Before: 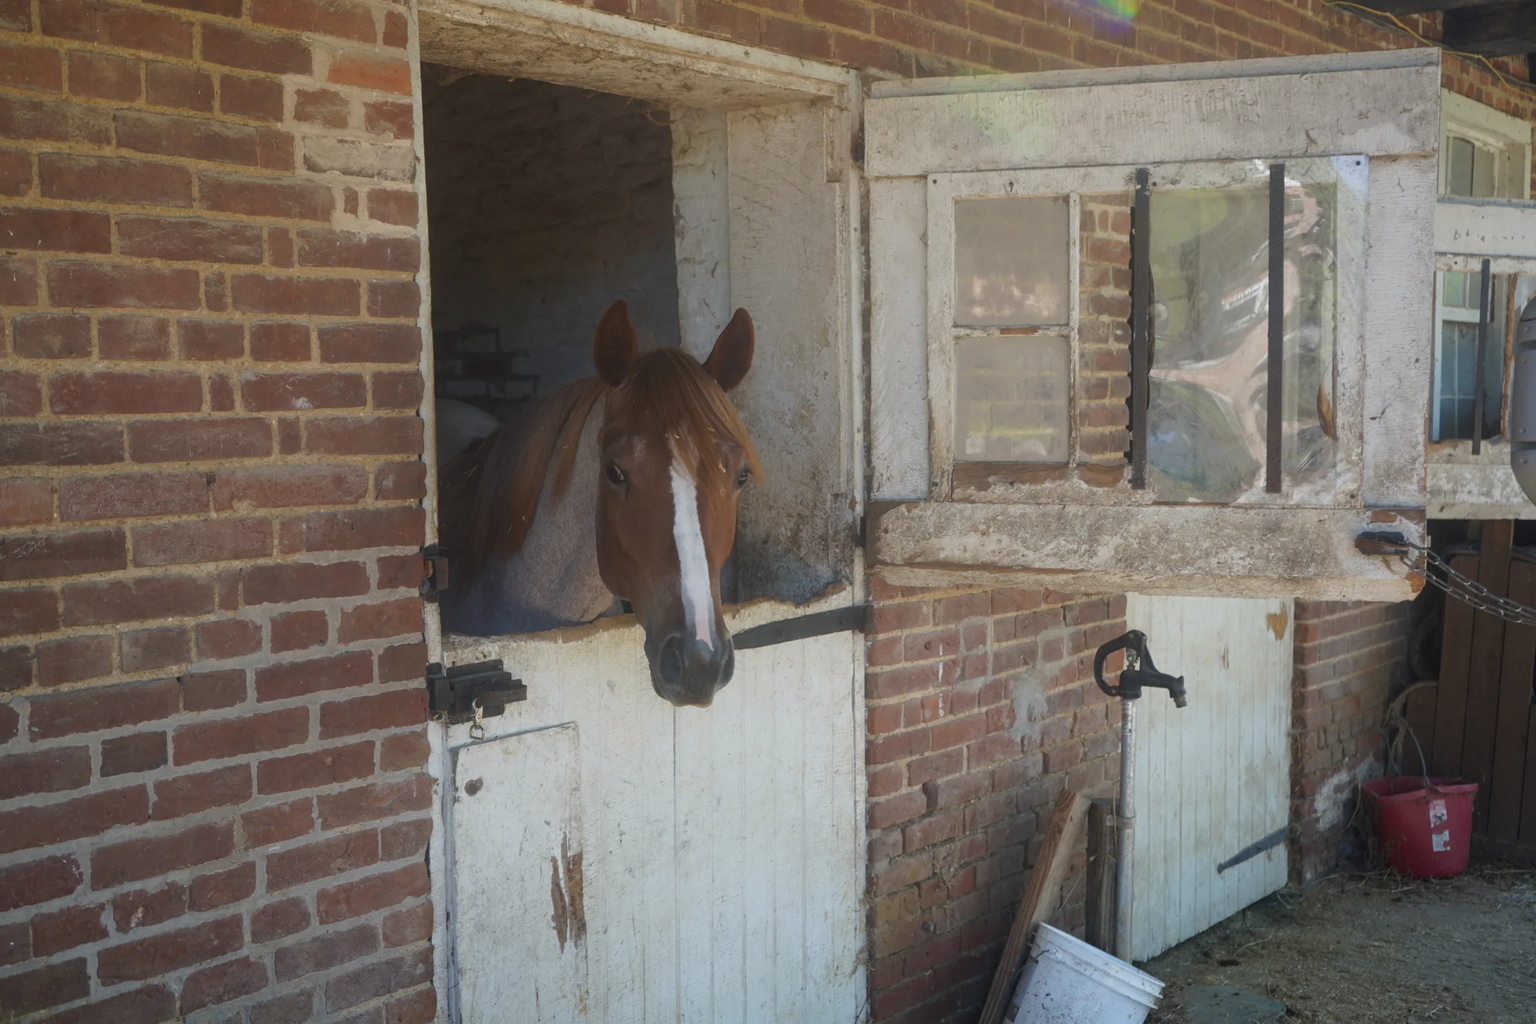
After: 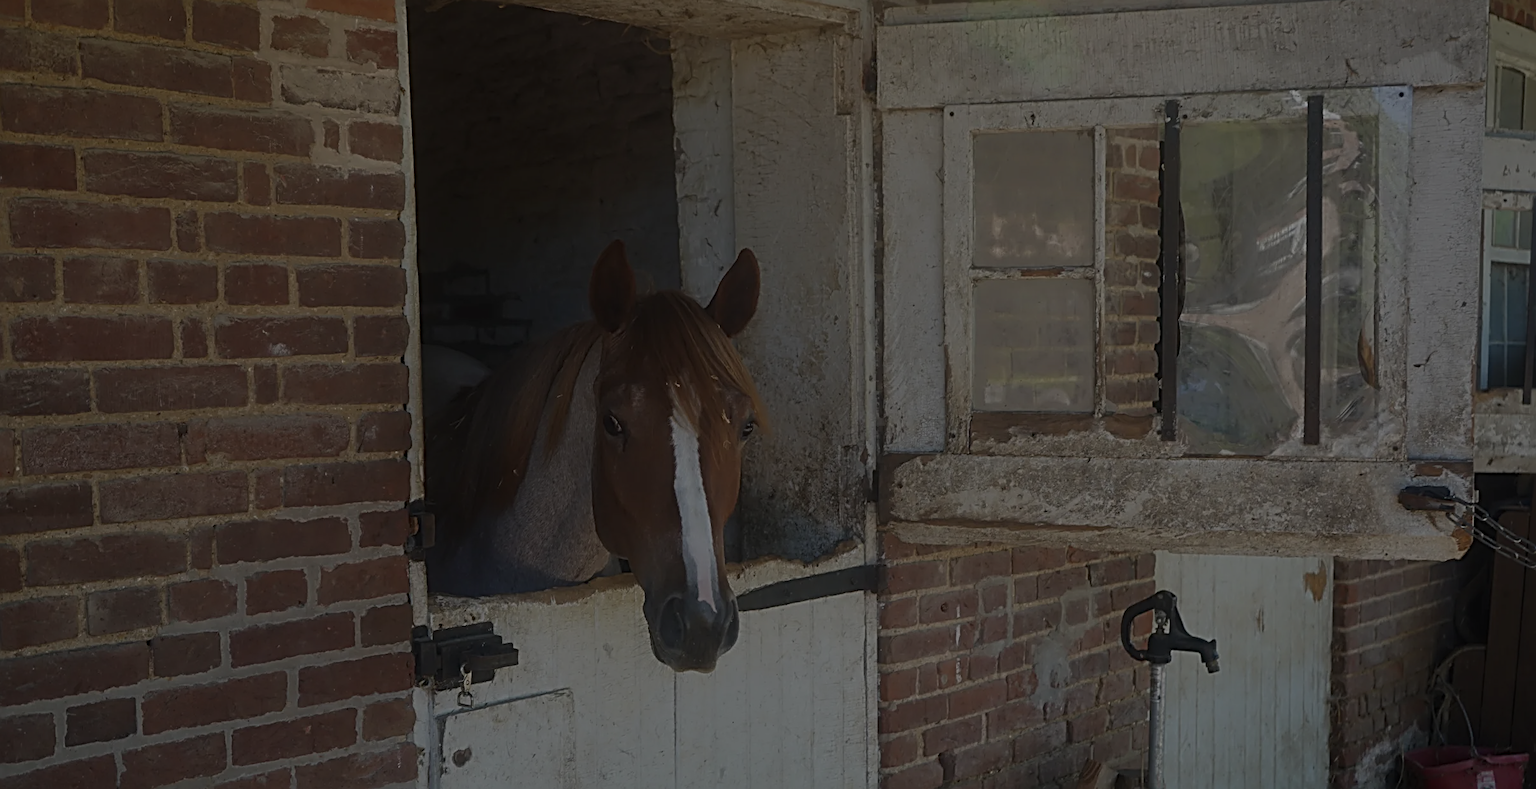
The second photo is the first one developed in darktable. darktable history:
exposure: exposure -1.967 EV, compensate highlight preservation false
crop: left 2.57%, top 7.323%, right 3.286%, bottom 20.119%
sharpen: radius 3.667, amount 0.918
shadows and highlights: shadows 20.3, highlights -20.79, soften with gaussian
